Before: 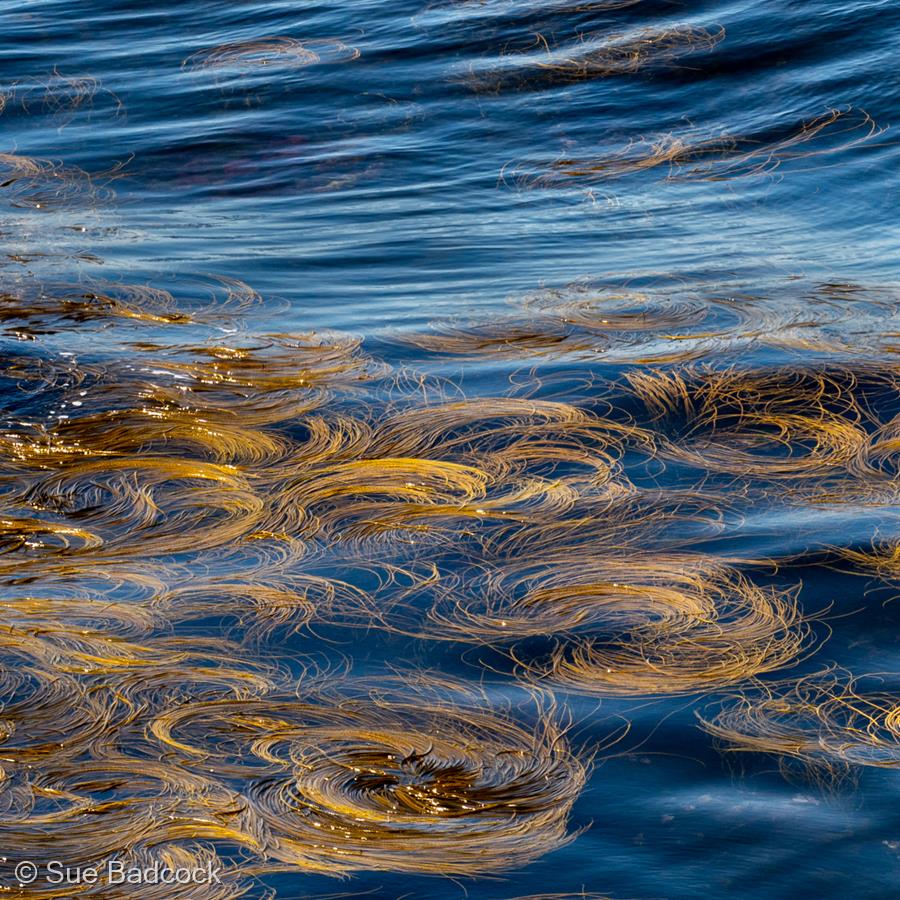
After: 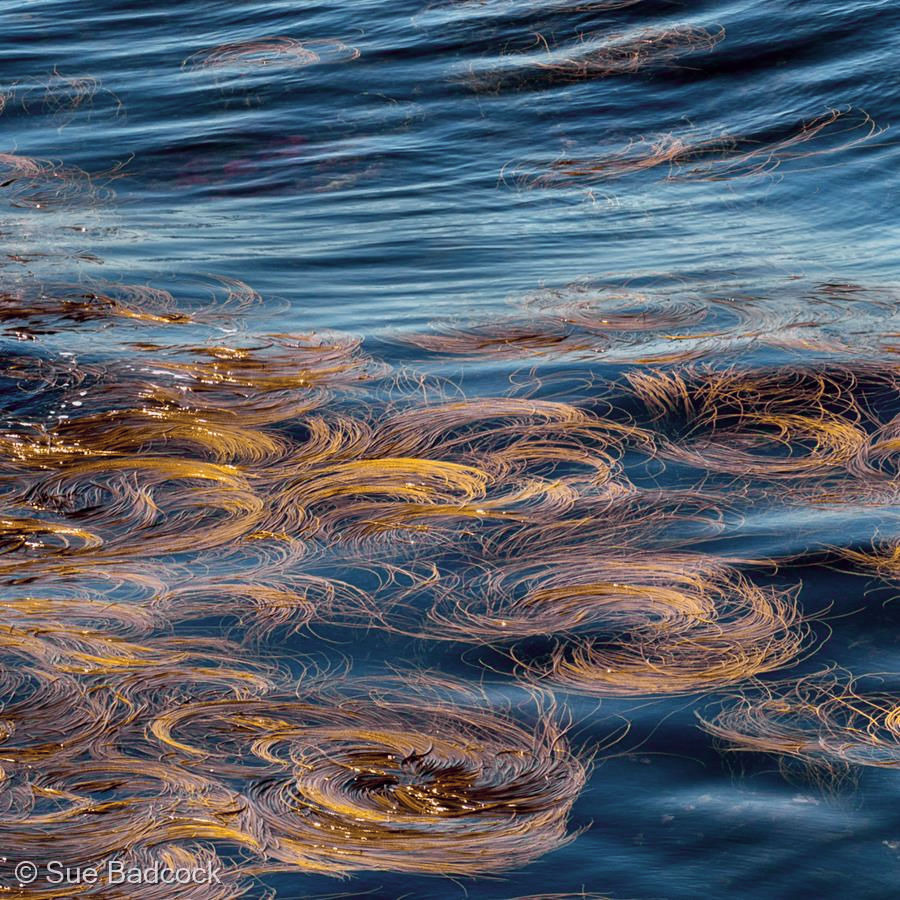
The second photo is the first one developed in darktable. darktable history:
tone curve: curves: ch0 [(0, 0) (0.822, 0.825) (0.994, 0.955)]; ch1 [(0, 0) (0.226, 0.261) (0.383, 0.397) (0.46, 0.46) (0.498, 0.501) (0.524, 0.543) (0.578, 0.575) (1, 1)]; ch2 [(0, 0) (0.438, 0.456) (0.5, 0.495) (0.547, 0.515) (0.597, 0.58) (0.629, 0.603) (1, 1)], color space Lab, independent channels, preserve colors none
